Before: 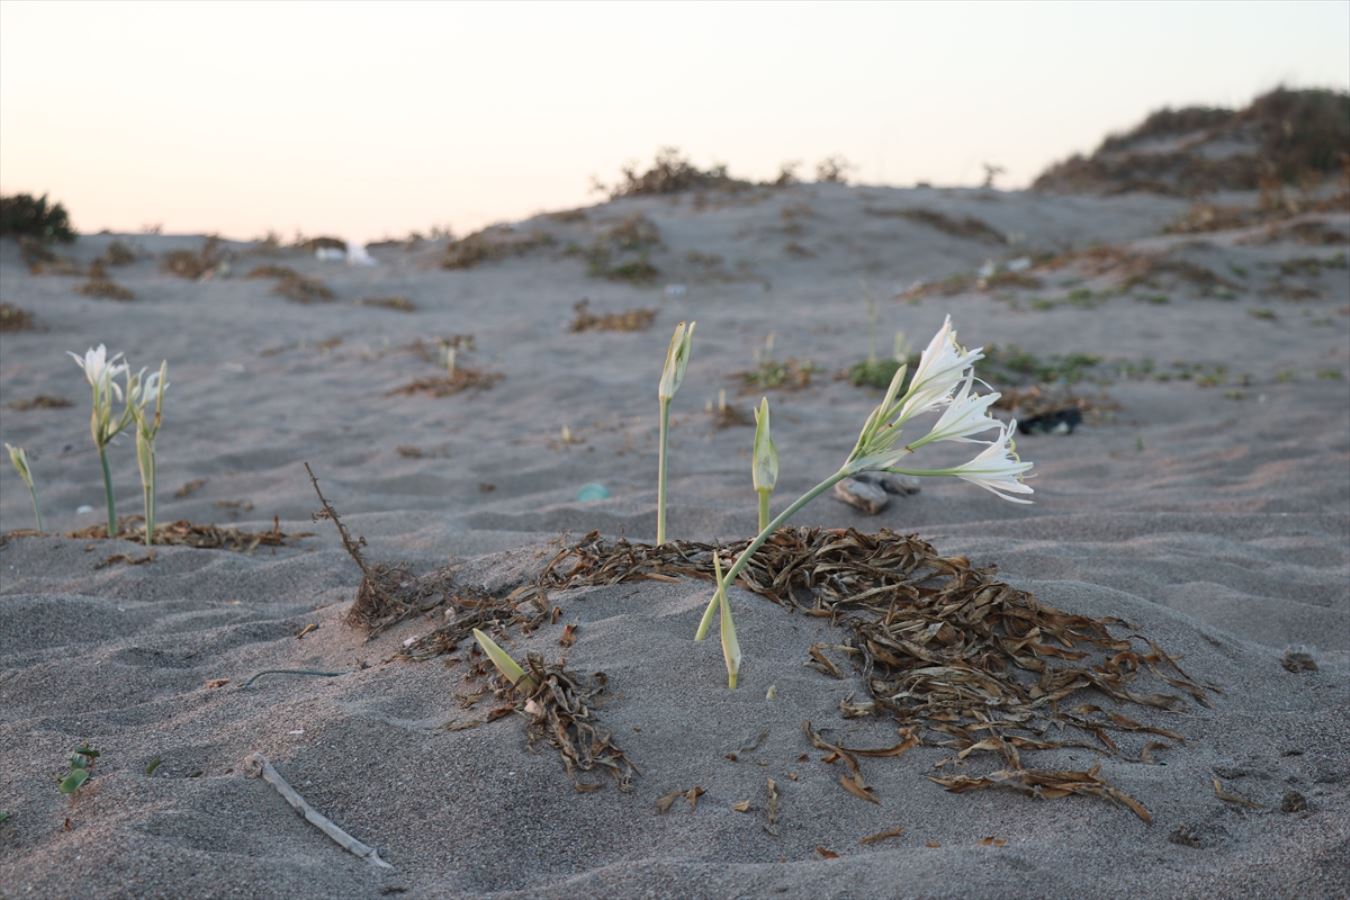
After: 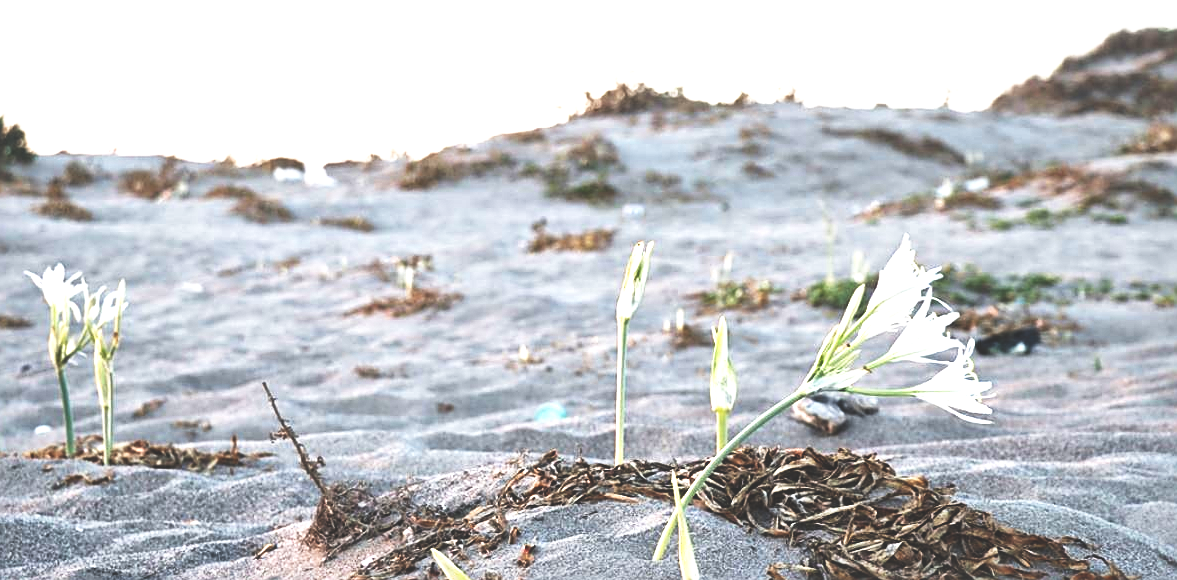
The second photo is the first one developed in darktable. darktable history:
exposure: black level correction 0, exposure 0.907 EV, compensate highlight preservation false
sharpen: on, module defaults
local contrast: mode bilateral grid, contrast 21, coarseness 20, detail 150%, midtone range 0.2
crop: left 3.16%, top 8.918%, right 9.65%, bottom 26.567%
base curve: curves: ch0 [(0, 0.036) (0.007, 0.037) (0.604, 0.887) (1, 1)], exposure shift 0.583, preserve colors none
